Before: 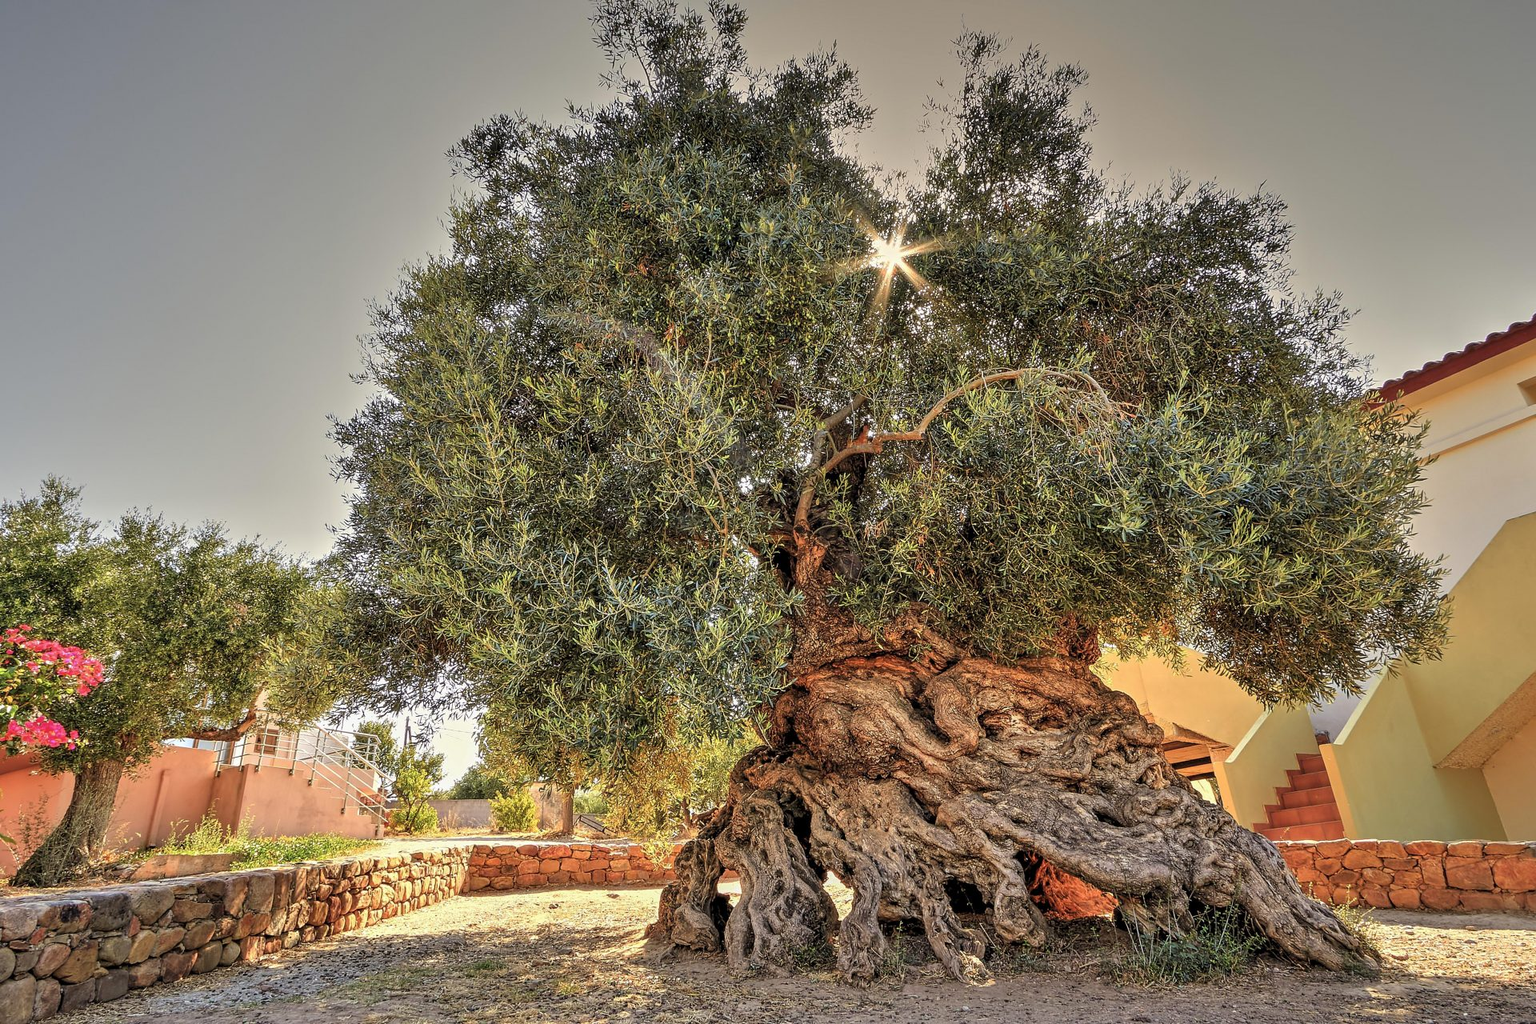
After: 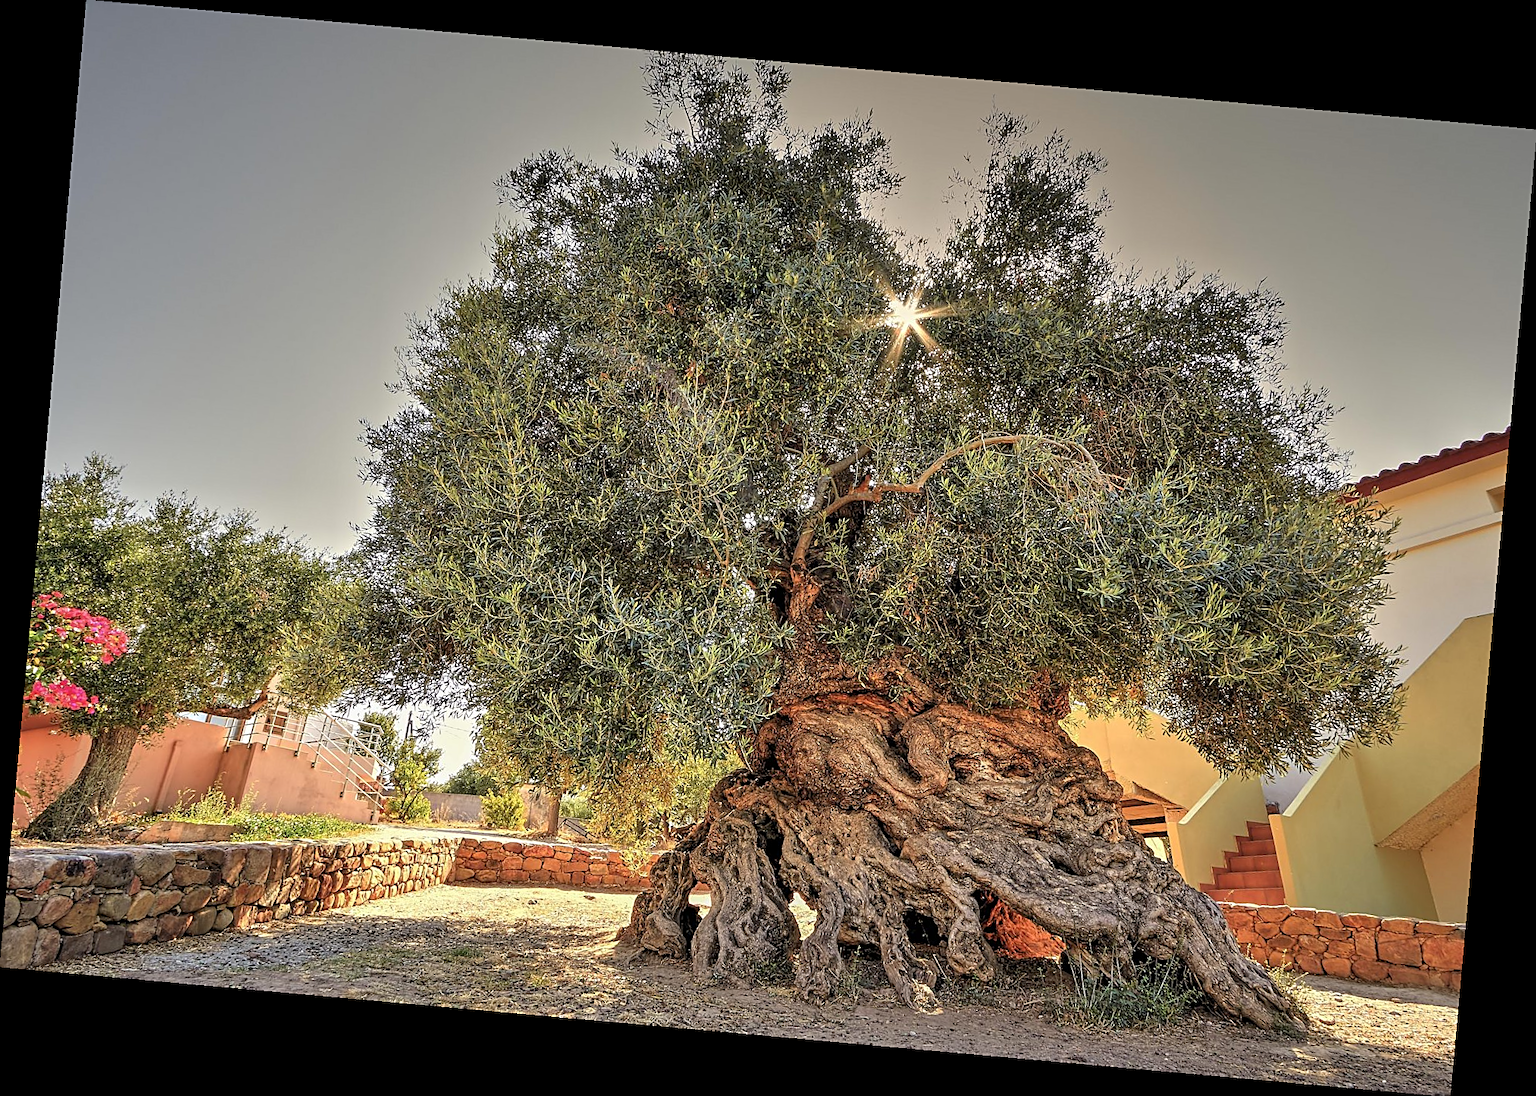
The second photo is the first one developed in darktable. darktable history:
rotate and perspective: rotation 5.12°, automatic cropping off
tone equalizer: on, module defaults
sharpen: on, module defaults
